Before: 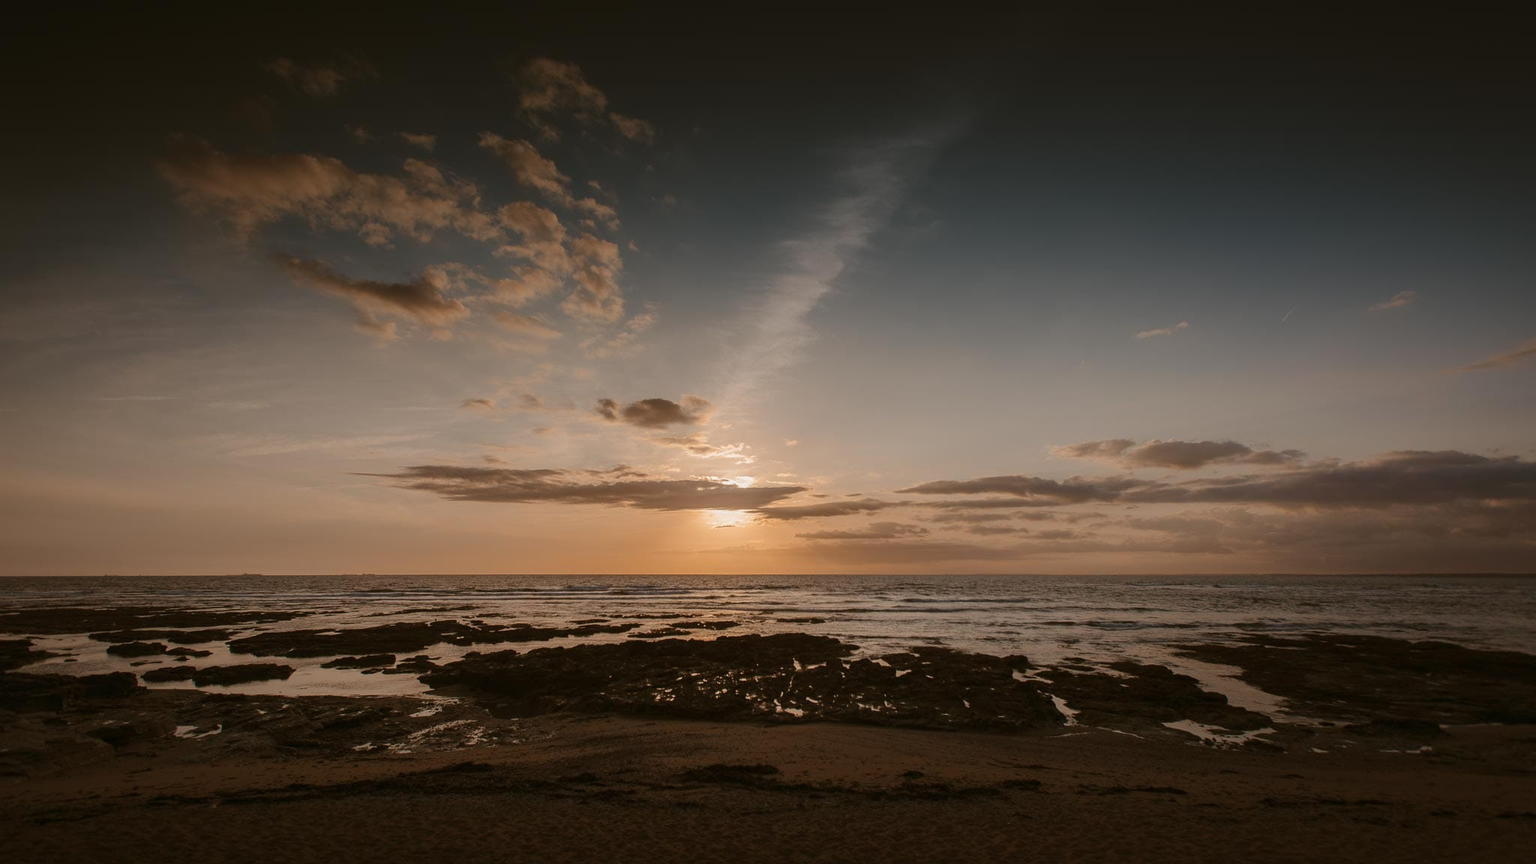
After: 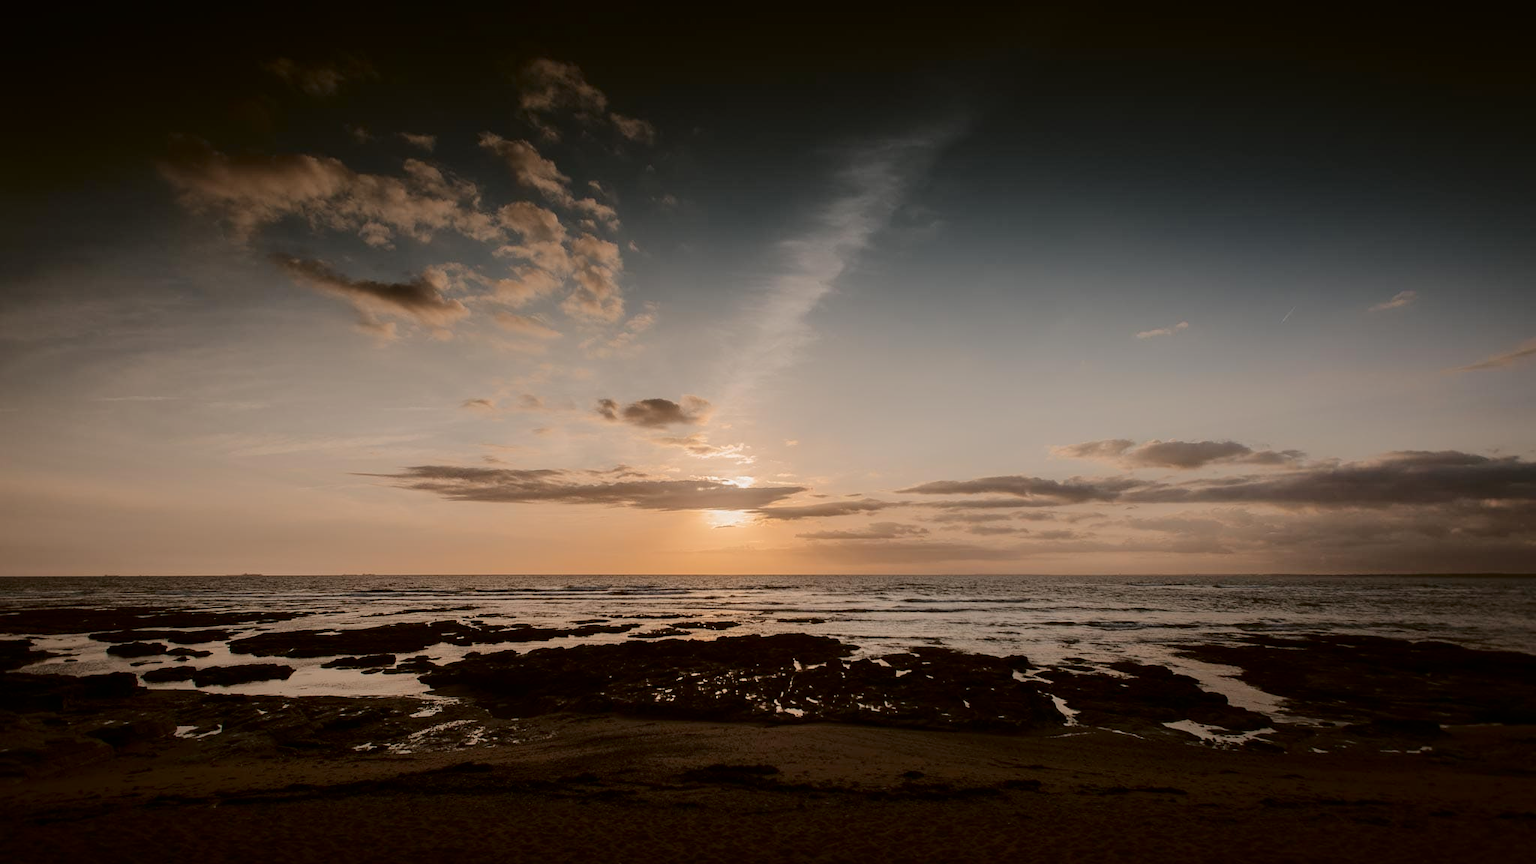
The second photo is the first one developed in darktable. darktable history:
tone curve: curves: ch0 [(0, 0) (0.004, 0) (0.133, 0.076) (0.325, 0.362) (0.879, 0.885) (1, 1)], color space Lab, independent channels, preserve colors none
